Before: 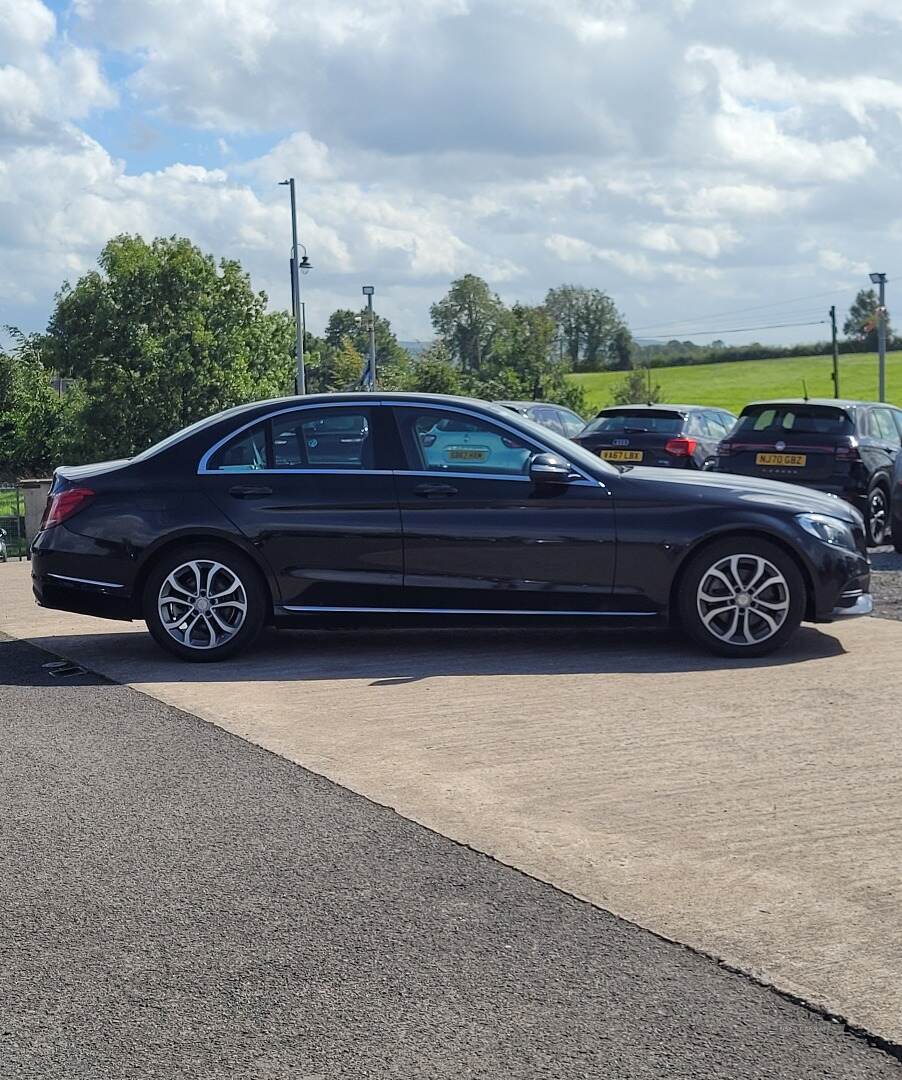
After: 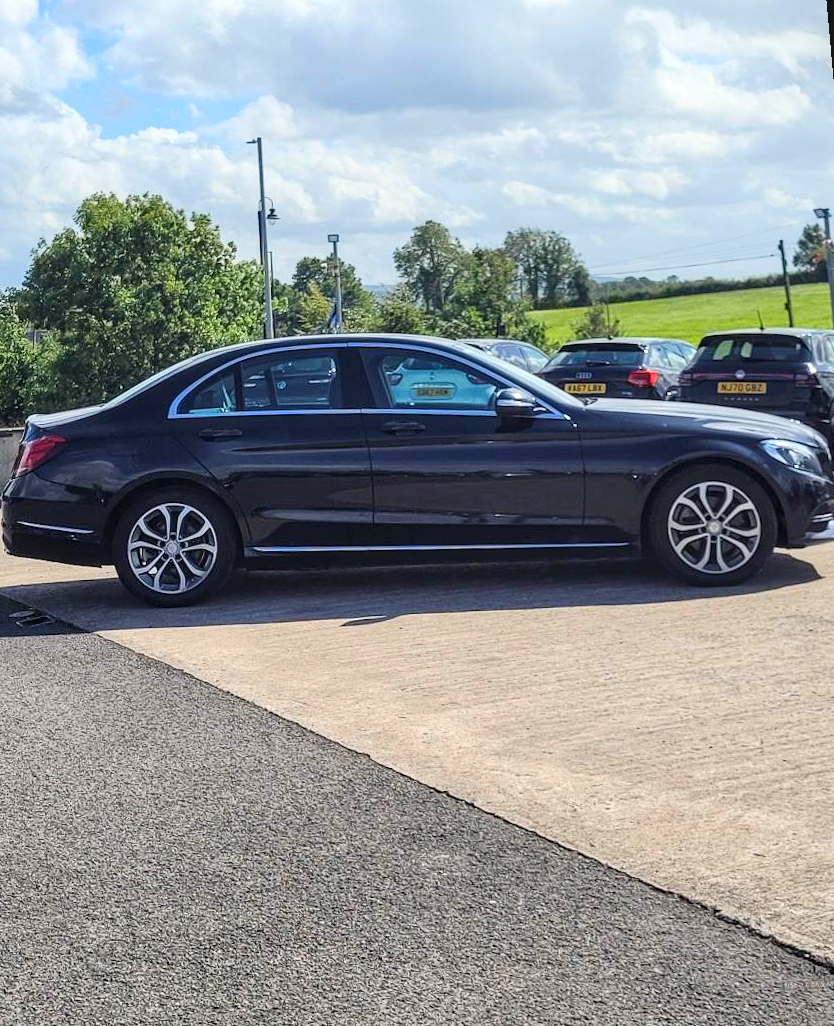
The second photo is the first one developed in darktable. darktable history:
local contrast: detail 130%
rotate and perspective: rotation -1.68°, lens shift (vertical) -0.146, crop left 0.049, crop right 0.912, crop top 0.032, crop bottom 0.96
contrast brightness saturation: contrast 0.2, brightness 0.16, saturation 0.22
